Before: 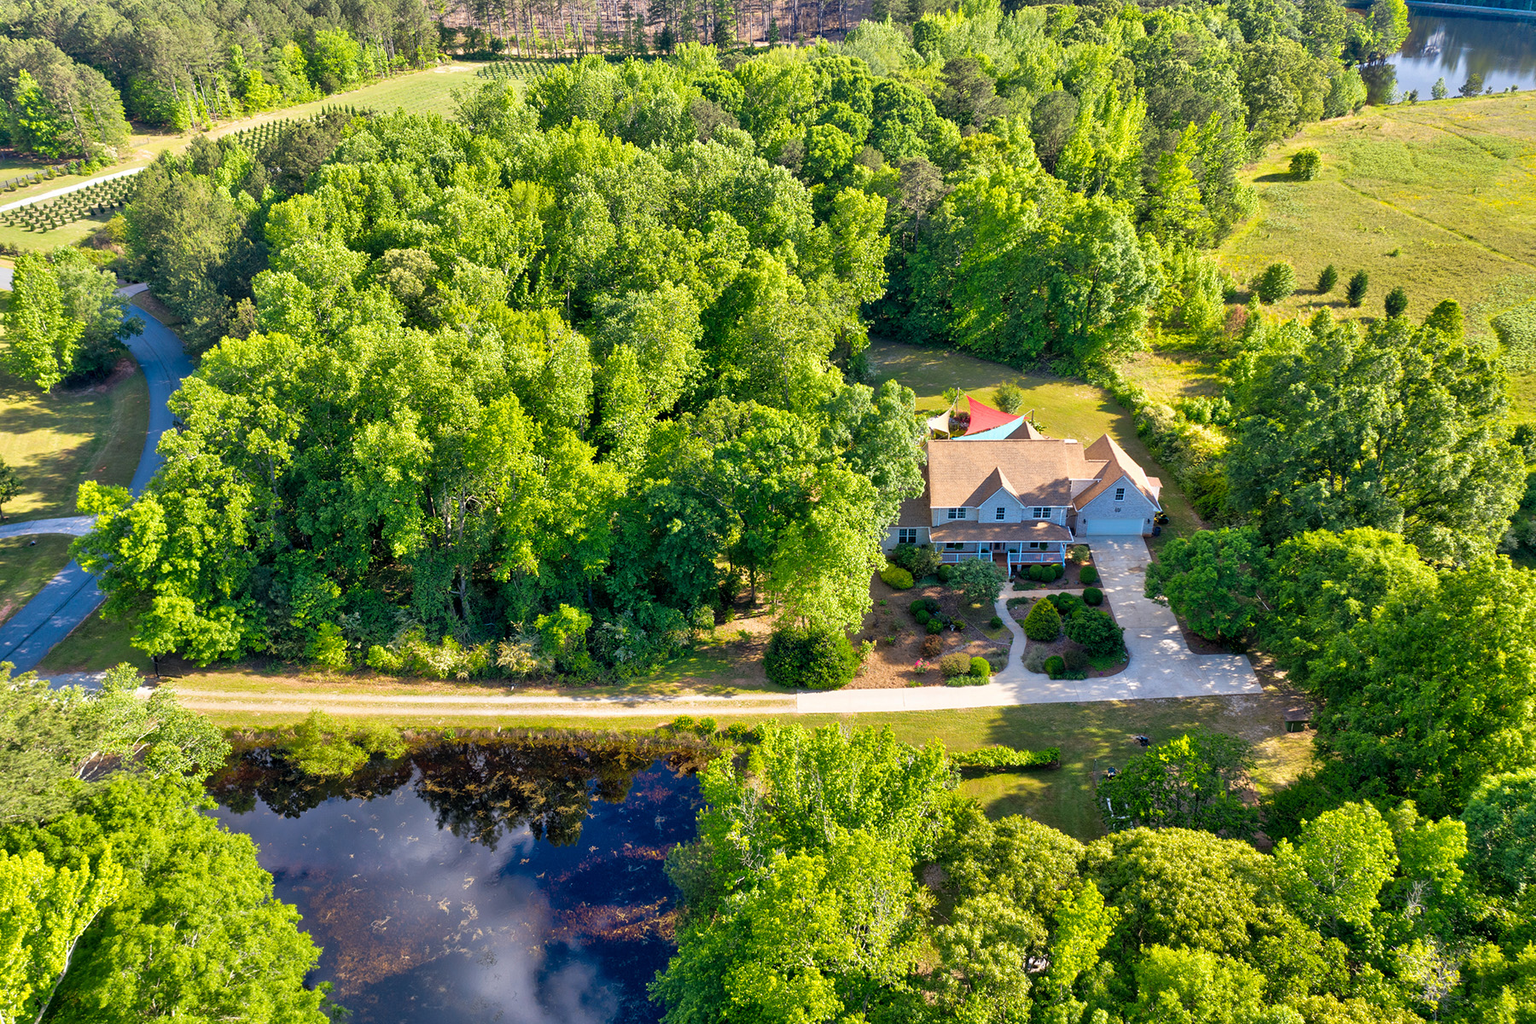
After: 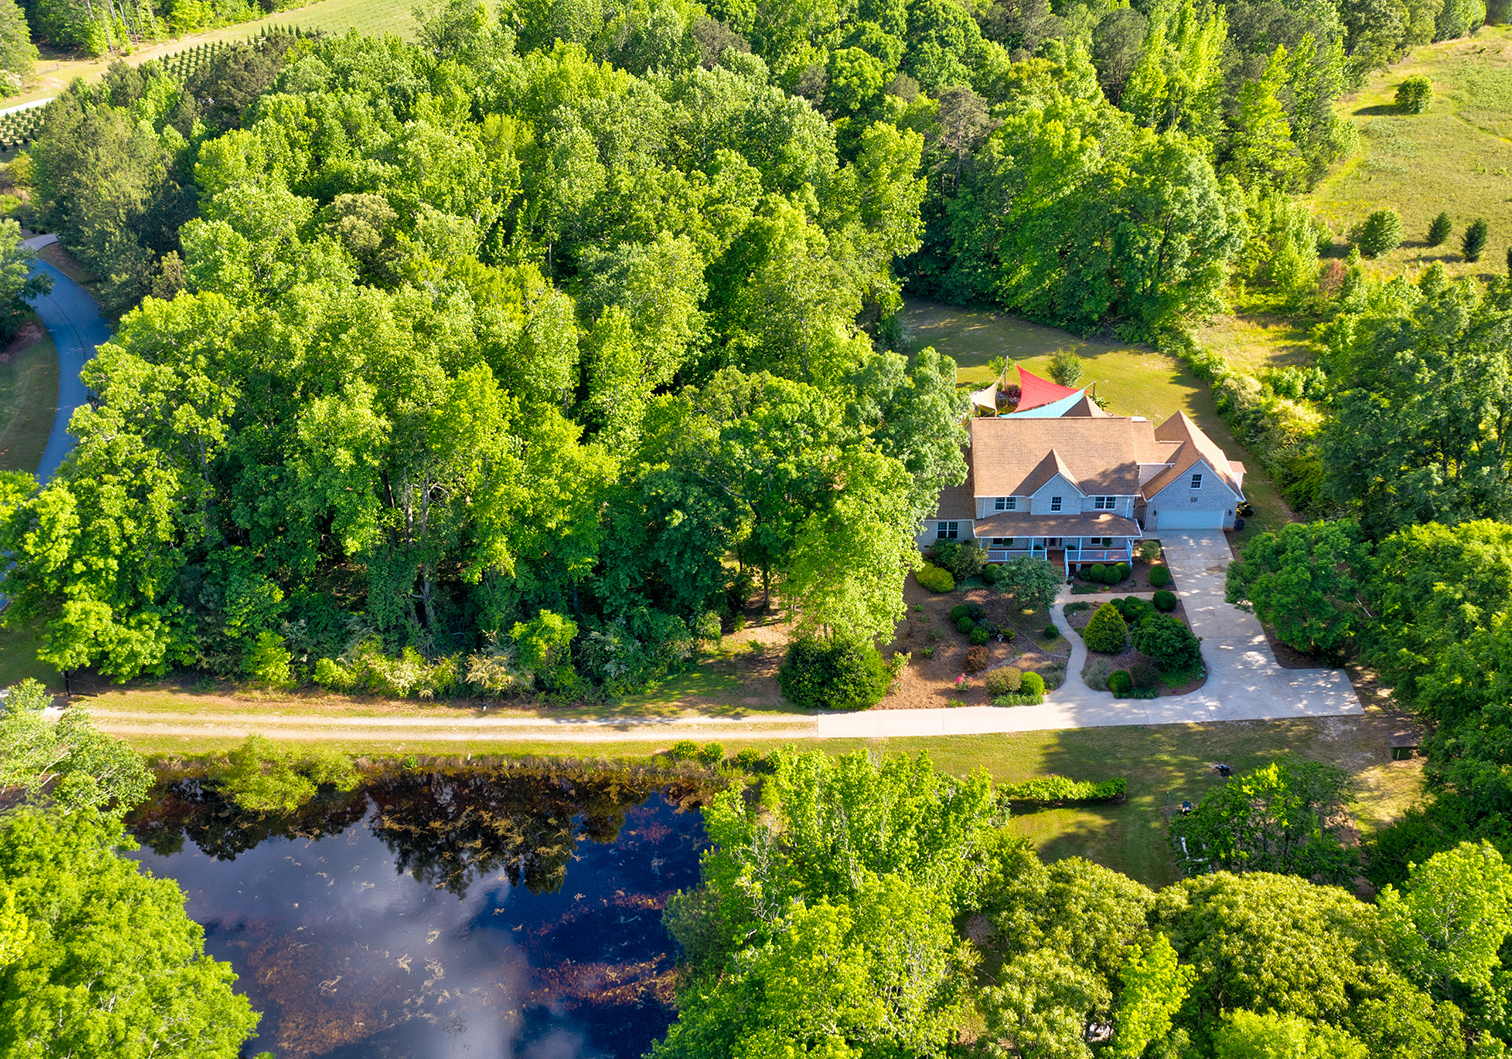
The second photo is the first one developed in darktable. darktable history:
white balance: emerald 1
crop: left 6.446%, top 8.188%, right 9.538%, bottom 3.548%
